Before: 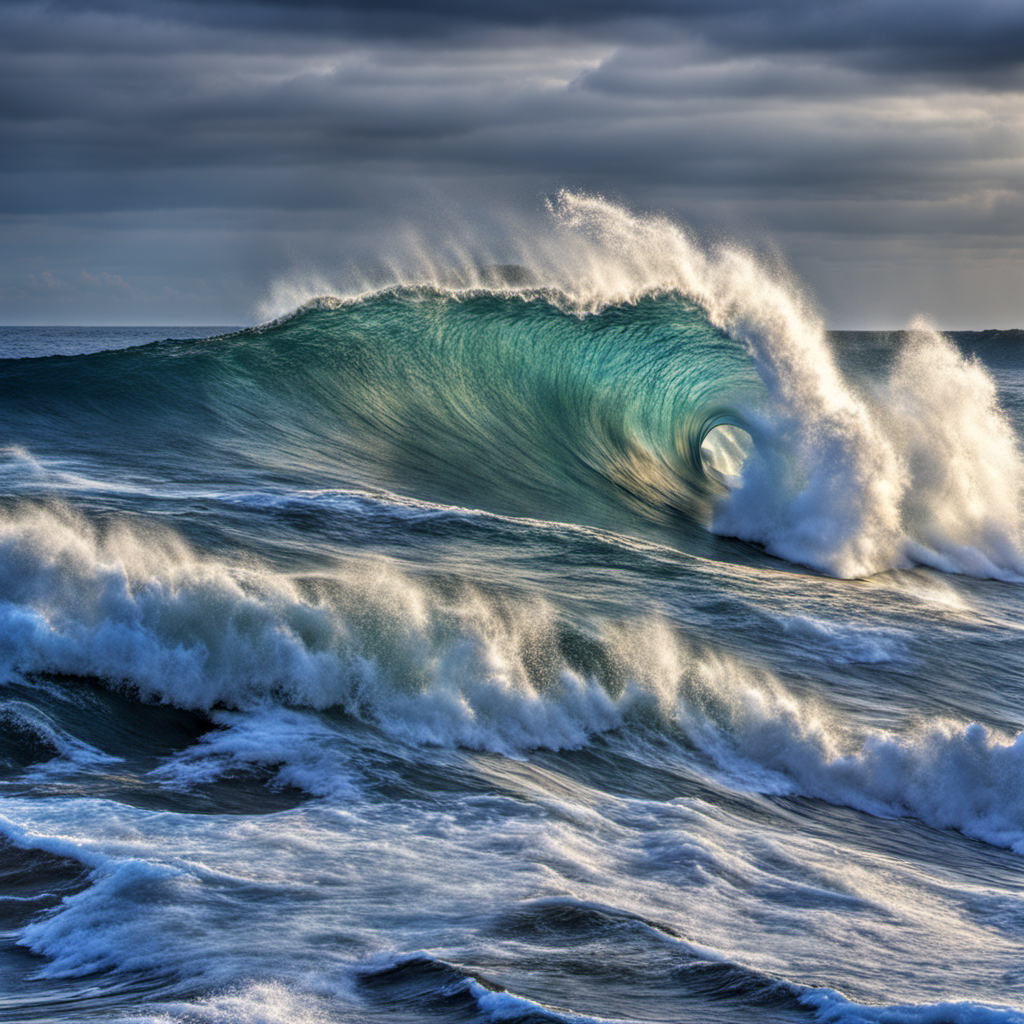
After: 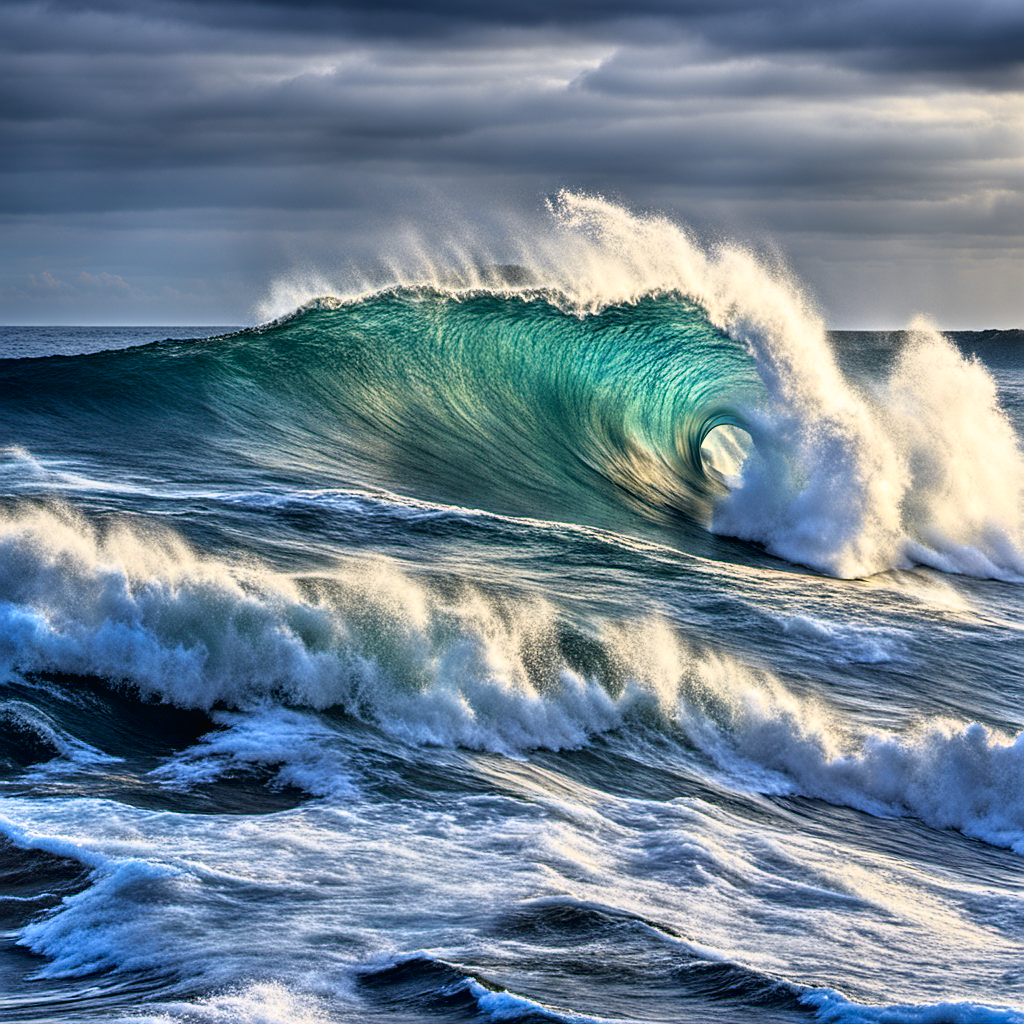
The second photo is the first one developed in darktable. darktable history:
exposure: compensate highlight preservation false
tone curve: curves: ch0 [(0, 0.013) (0.054, 0.018) (0.205, 0.191) (0.289, 0.292) (0.39, 0.424) (0.493, 0.551) (0.647, 0.752) (0.778, 0.895) (1, 0.998)]; ch1 [(0, 0) (0.385, 0.343) (0.439, 0.415) (0.494, 0.495) (0.501, 0.501) (0.51, 0.509) (0.54, 0.546) (0.586, 0.606) (0.66, 0.701) (0.783, 0.804) (1, 1)]; ch2 [(0, 0) (0.32, 0.281) (0.403, 0.399) (0.441, 0.428) (0.47, 0.469) (0.498, 0.496) (0.524, 0.538) (0.566, 0.579) (0.633, 0.665) (0.7, 0.711) (1, 1)], color space Lab, independent channels, preserve colors none
sharpen: on, module defaults
